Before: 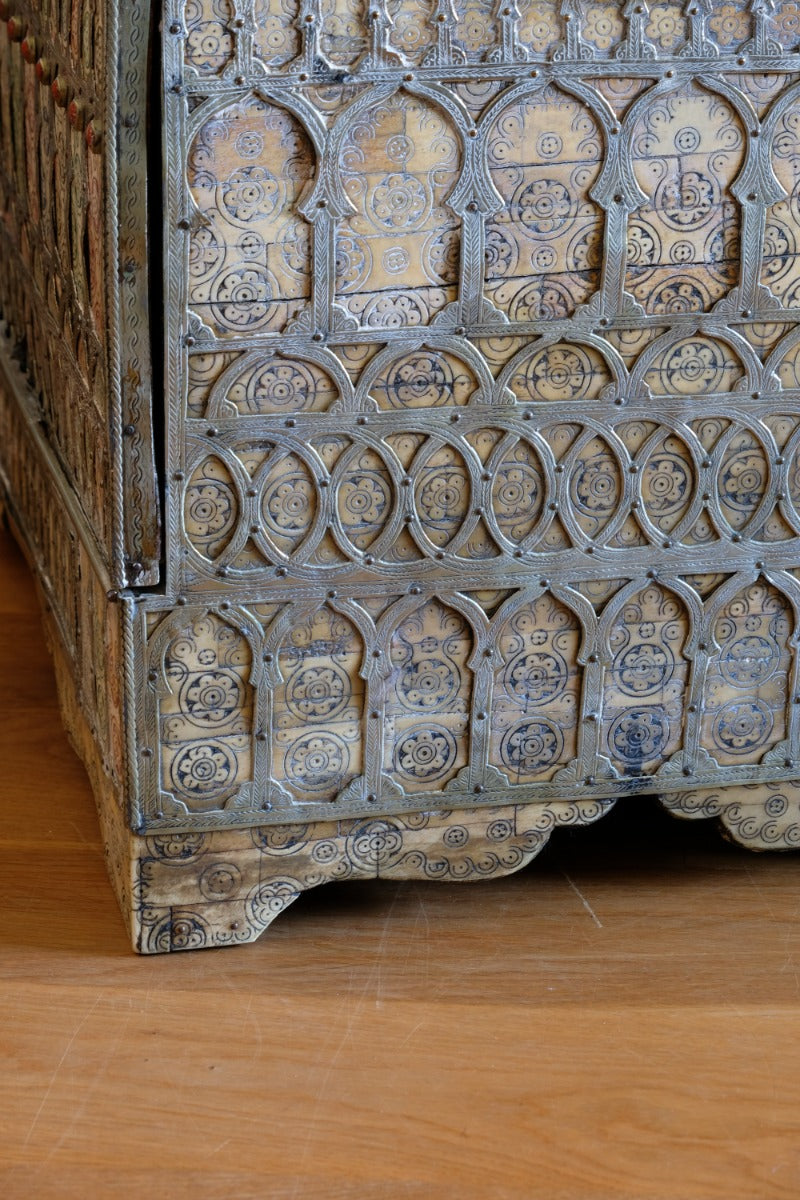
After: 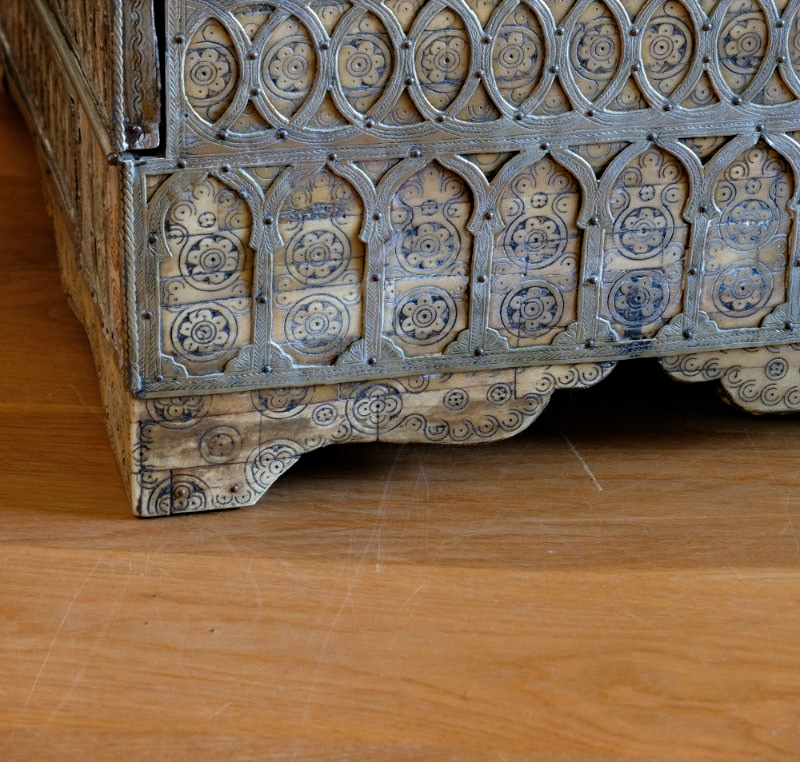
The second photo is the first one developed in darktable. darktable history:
crop and rotate: top 36.435%
haze removal: compatibility mode true, adaptive false
